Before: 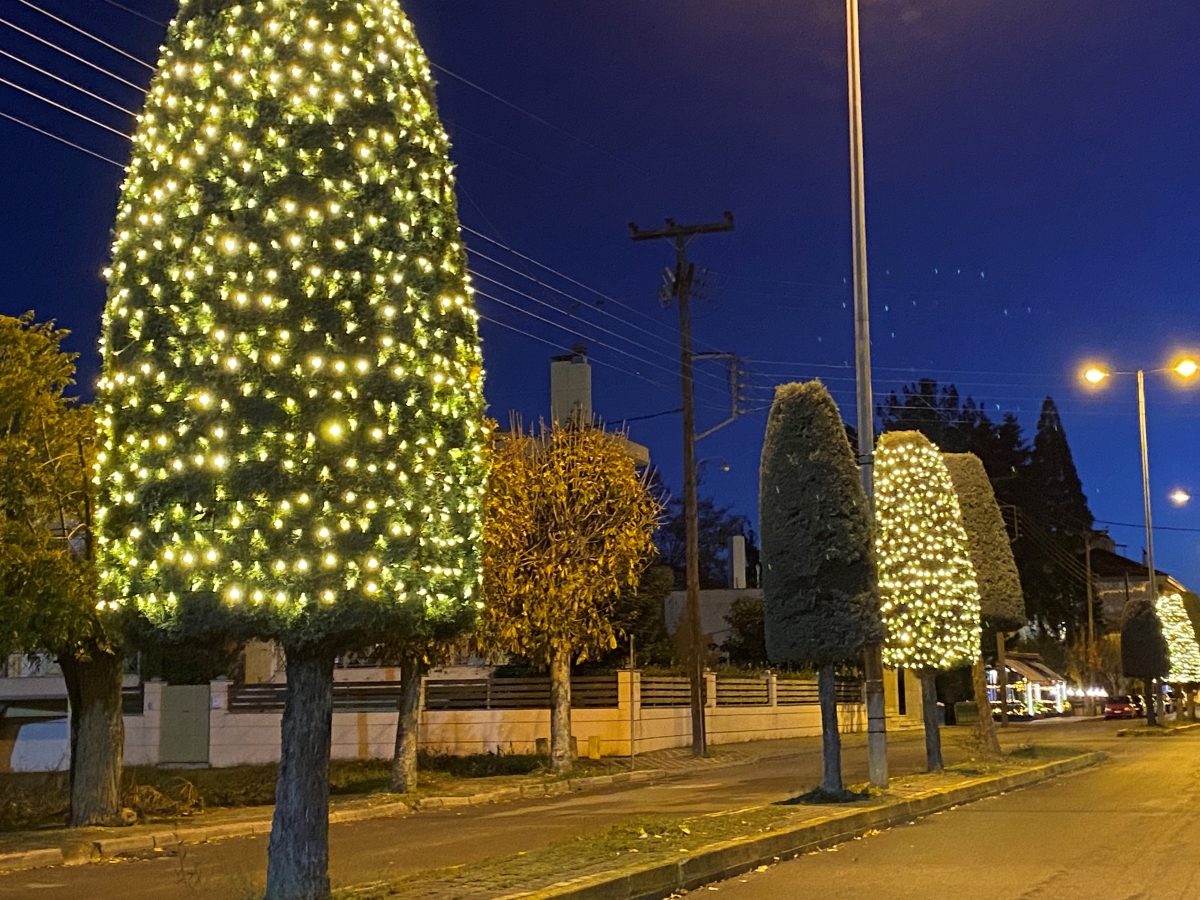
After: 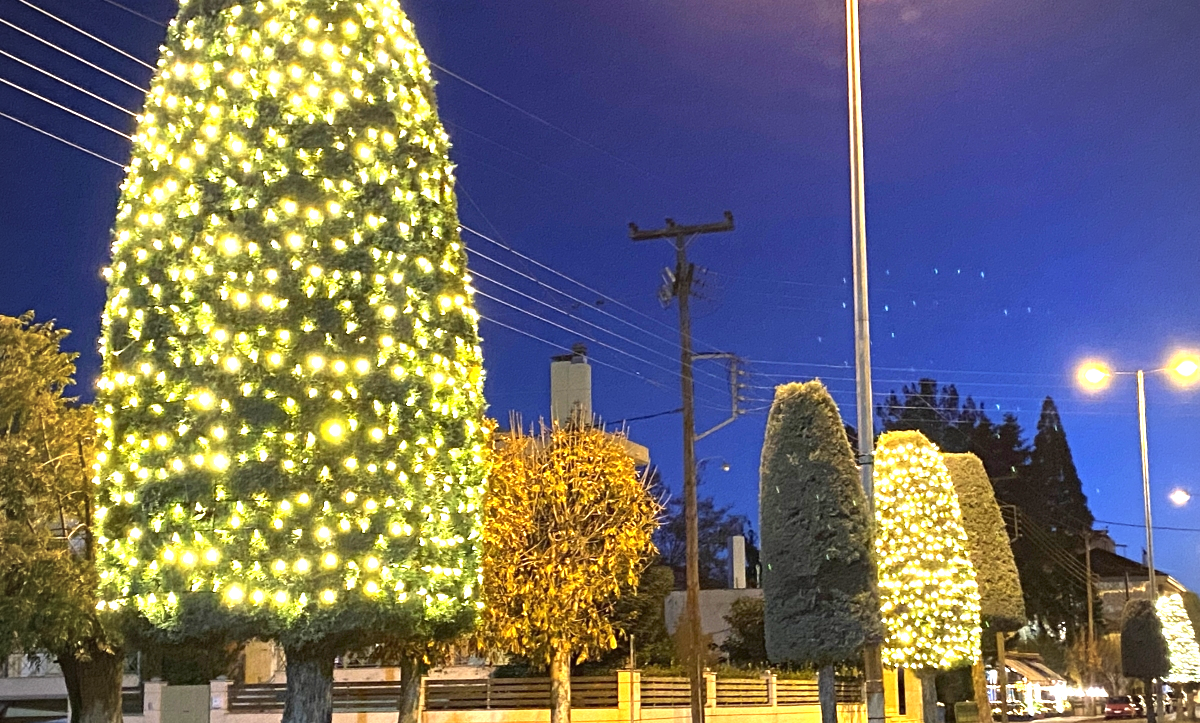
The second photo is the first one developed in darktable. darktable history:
vignetting: on, module defaults
exposure: black level correction 0, exposure 1.6 EV, compensate exposure bias true, compensate highlight preservation false
crop: bottom 19.644%
